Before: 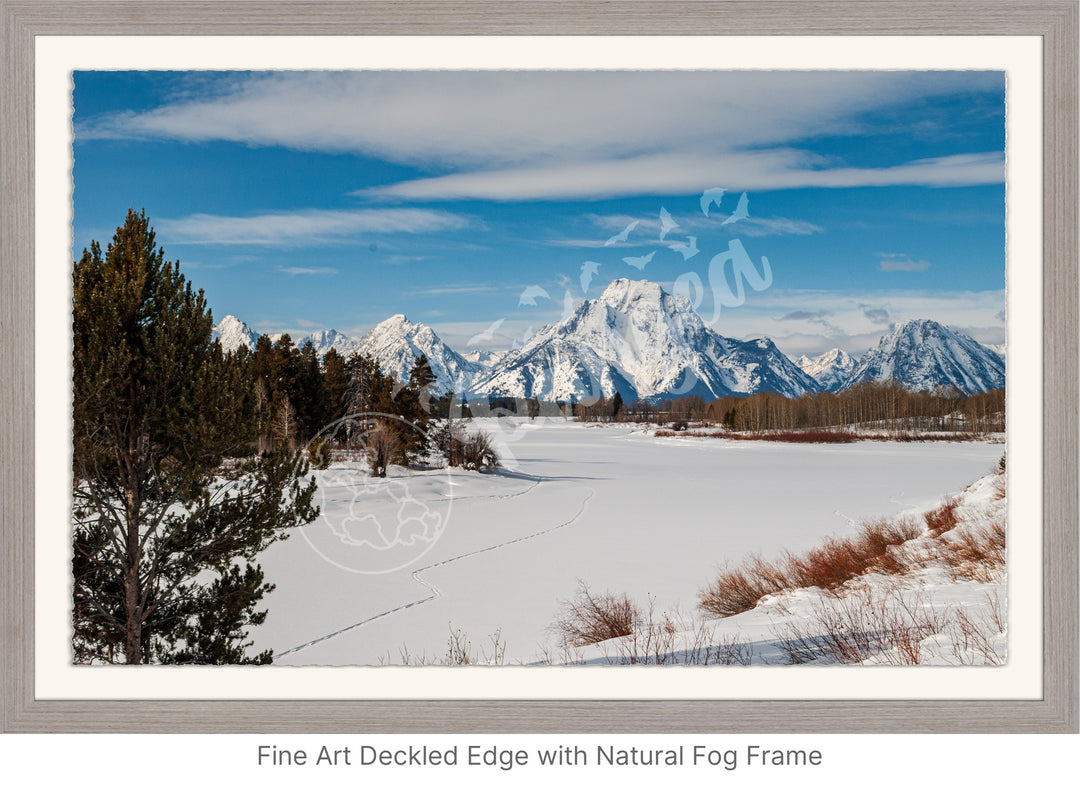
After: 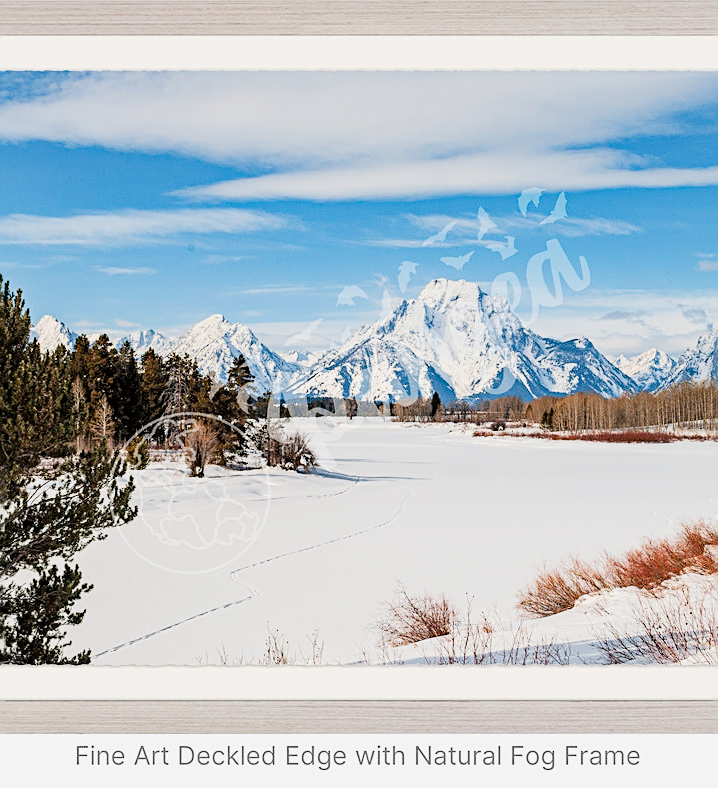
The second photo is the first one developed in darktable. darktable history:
crop: left 16.899%, right 16.556%
haze removal: adaptive false
filmic rgb: black relative exposure -7.15 EV, white relative exposure 5.36 EV, hardness 3.02
sharpen: on, module defaults
exposure: black level correction 0, exposure 1.5 EV, compensate exposure bias true, compensate highlight preservation false
